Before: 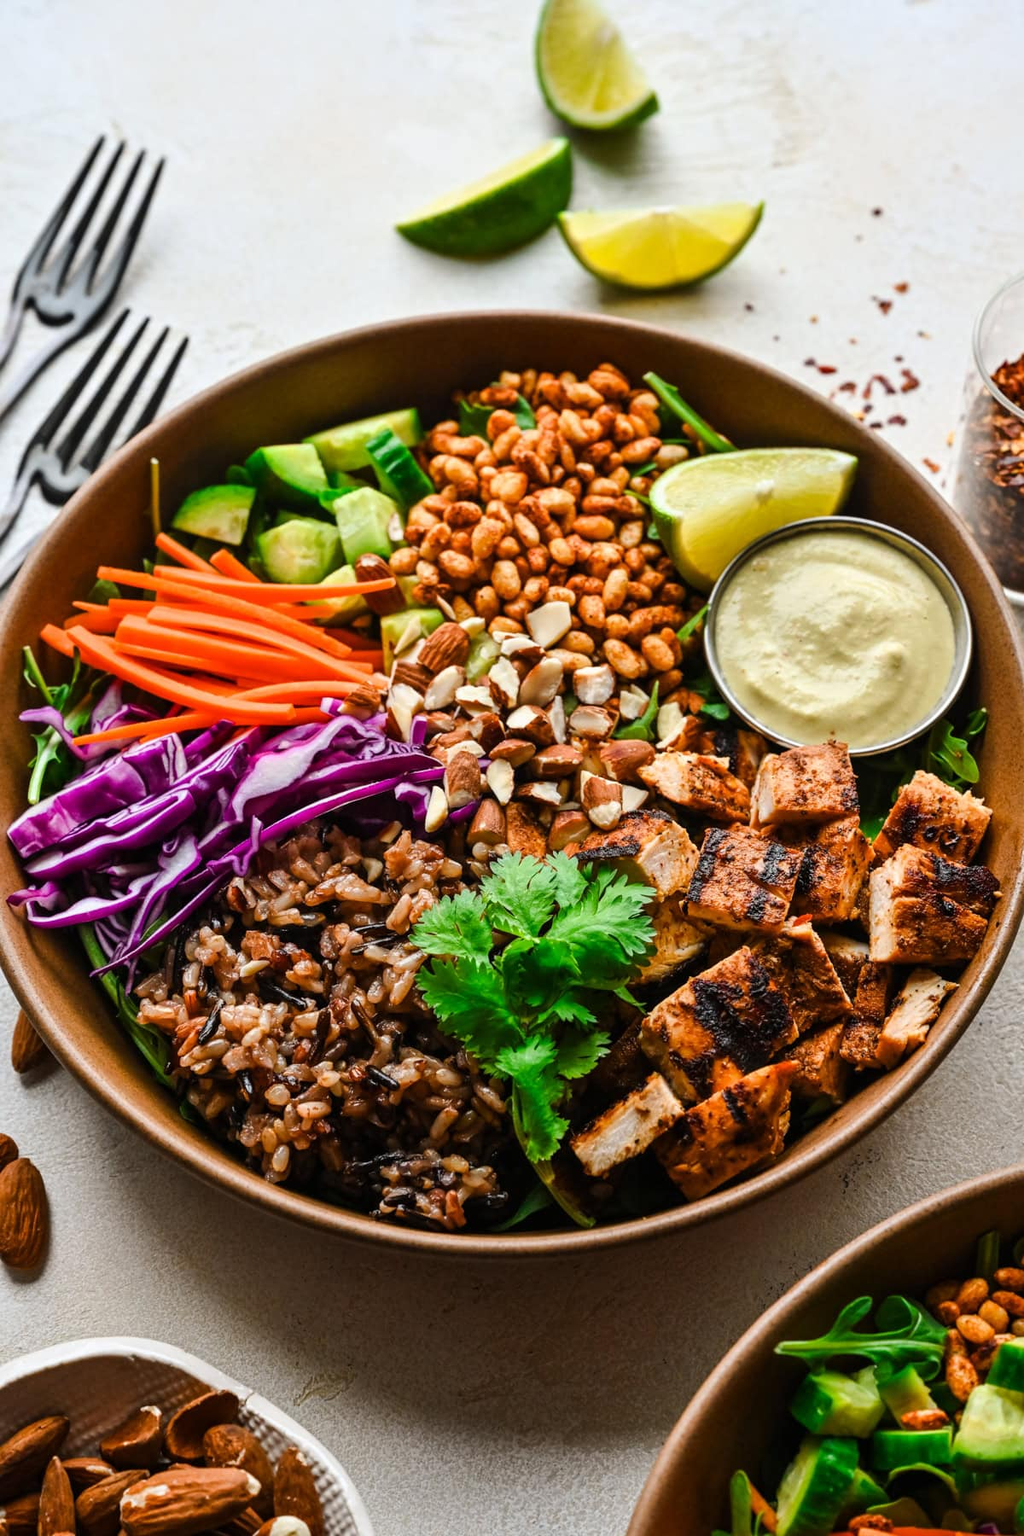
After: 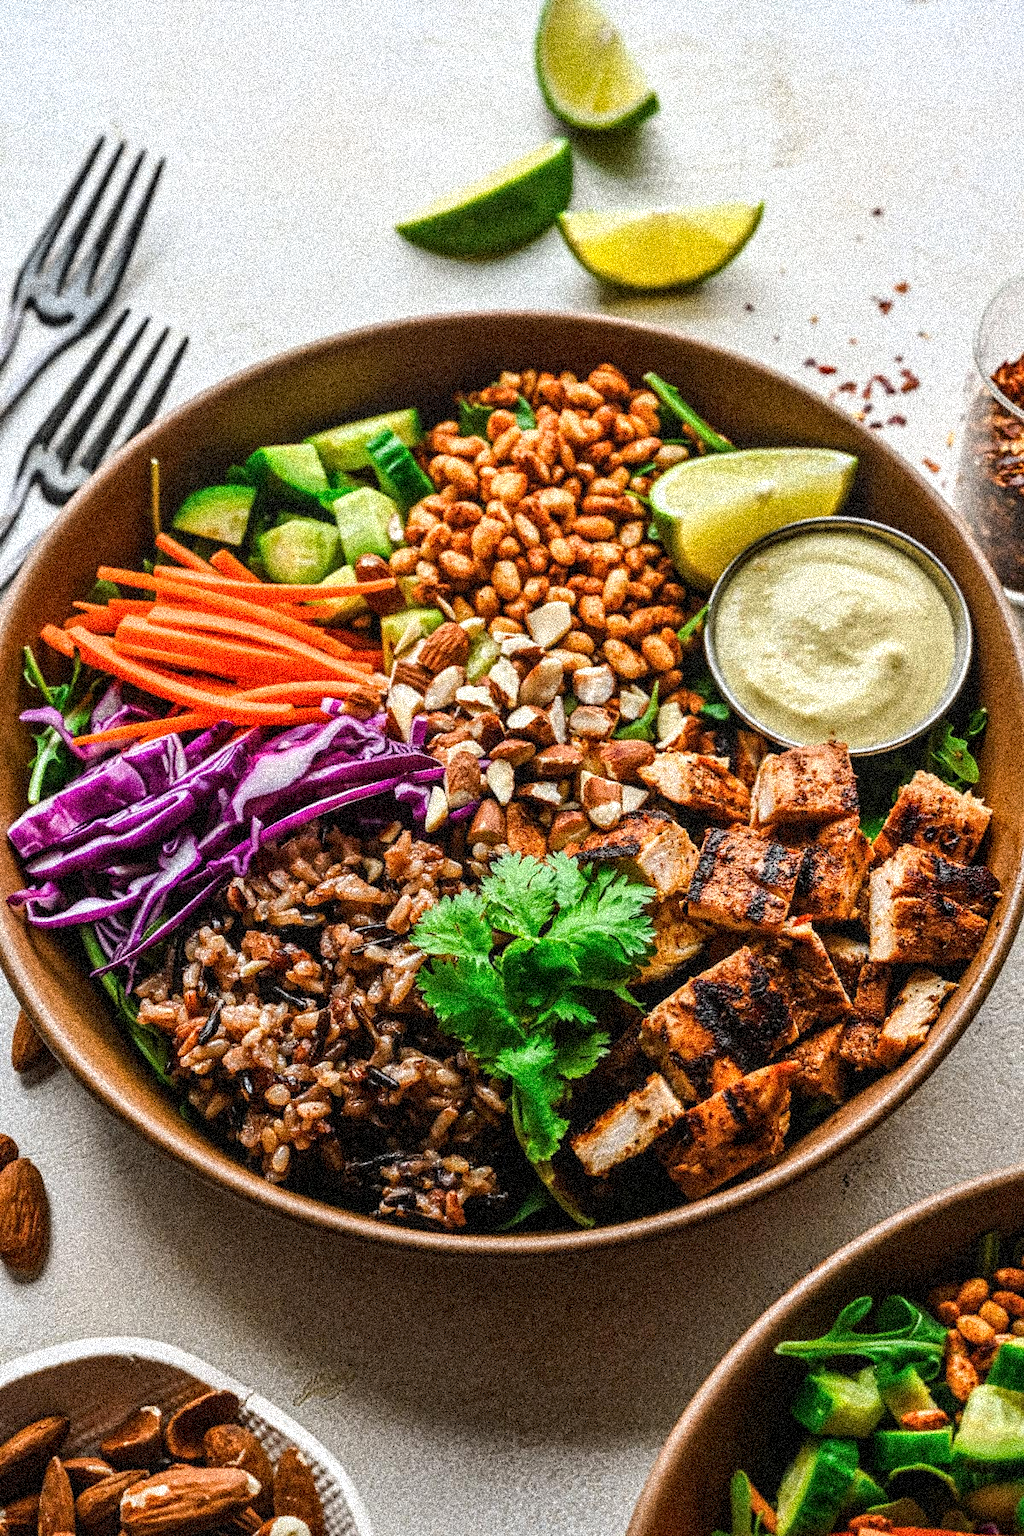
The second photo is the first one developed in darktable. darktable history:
grain: coarseness 3.75 ISO, strength 100%, mid-tones bias 0%
local contrast: on, module defaults
exposure: exposure 0.128 EV, compensate highlight preservation false
